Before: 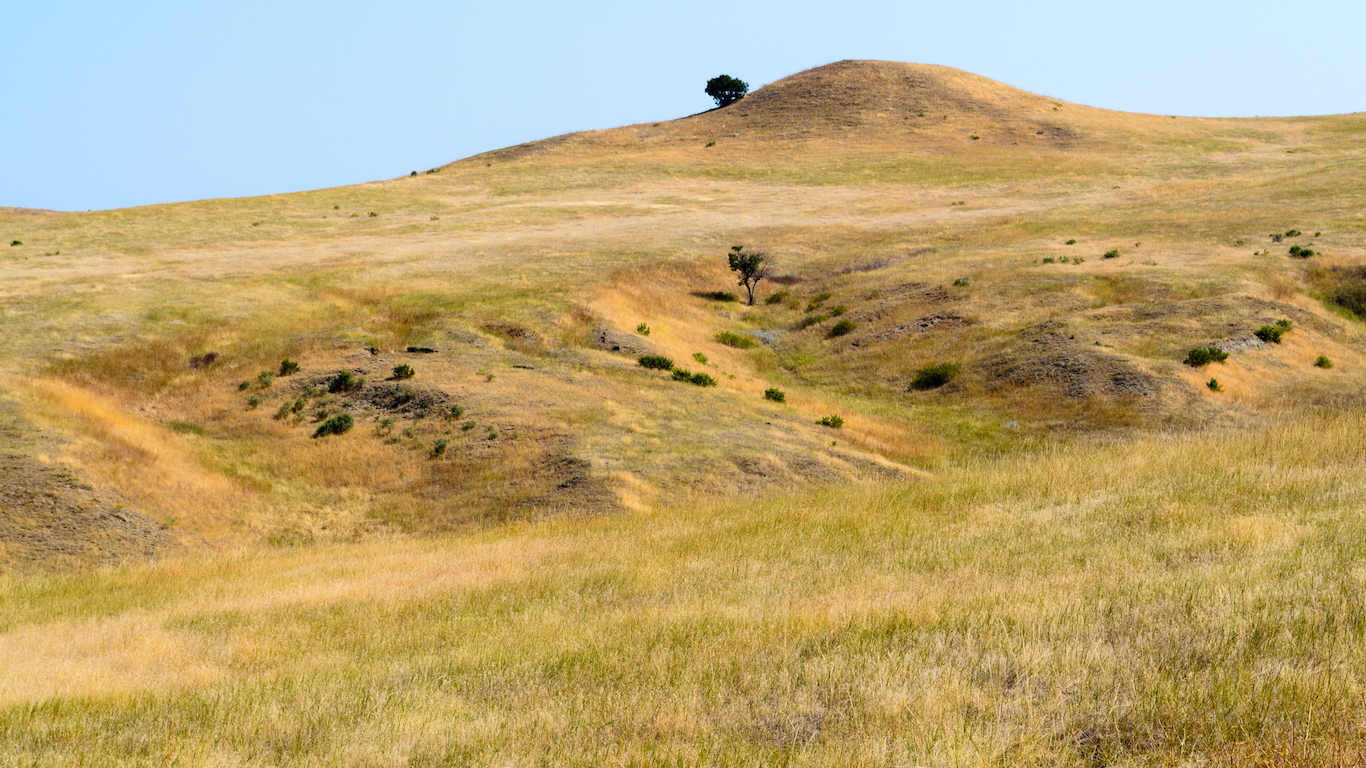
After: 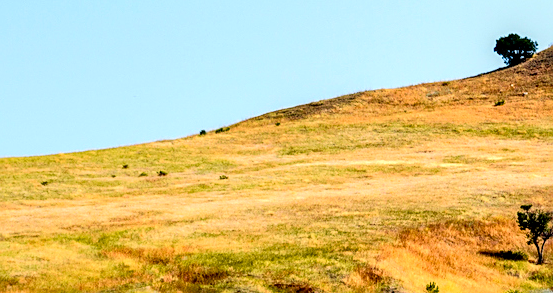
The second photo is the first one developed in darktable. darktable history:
crop: left 15.452%, top 5.449%, right 44.038%, bottom 56.346%
local contrast: highlights 65%, shadows 53%, detail 169%, midtone range 0.517
tone curve: curves: ch0 [(0, 0.012) (0.144, 0.137) (0.326, 0.386) (0.489, 0.573) (0.656, 0.763) (0.849, 0.902) (1, 0.974)]; ch1 [(0, 0) (0.366, 0.367) (0.475, 0.453) (0.494, 0.493) (0.504, 0.497) (0.544, 0.579) (0.562, 0.619) (0.622, 0.694) (1, 1)]; ch2 [(0, 0) (0.333, 0.346) (0.375, 0.375) (0.424, 0.43) (0.476, 0.492) (0.502, 0.503) (0.533, 0.541) (0.572, 0.615) (0.605, 0.656) (0.641, 0.709) (1, 1)], color space Lab, independent channels, preserve colors none
sharpen: on, module defaults
tone equalizer: edges refinement/feathering 500, mask exposure compensation -1.57 EV, preserve details no
haze removal: strength 0.289, distance 0.254, adaptive false
exposure: exposure -0.154 EV, compensate exposure bias true, compensate highlight preservation false
